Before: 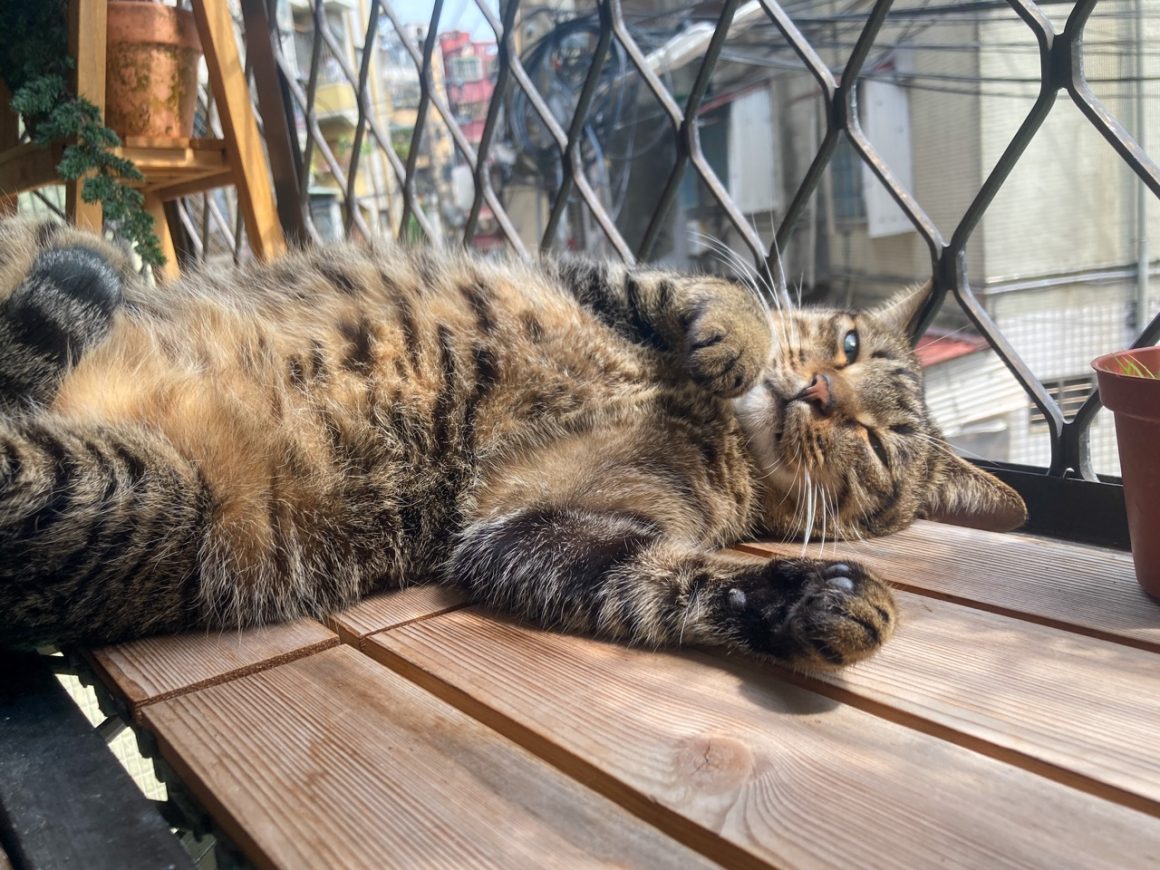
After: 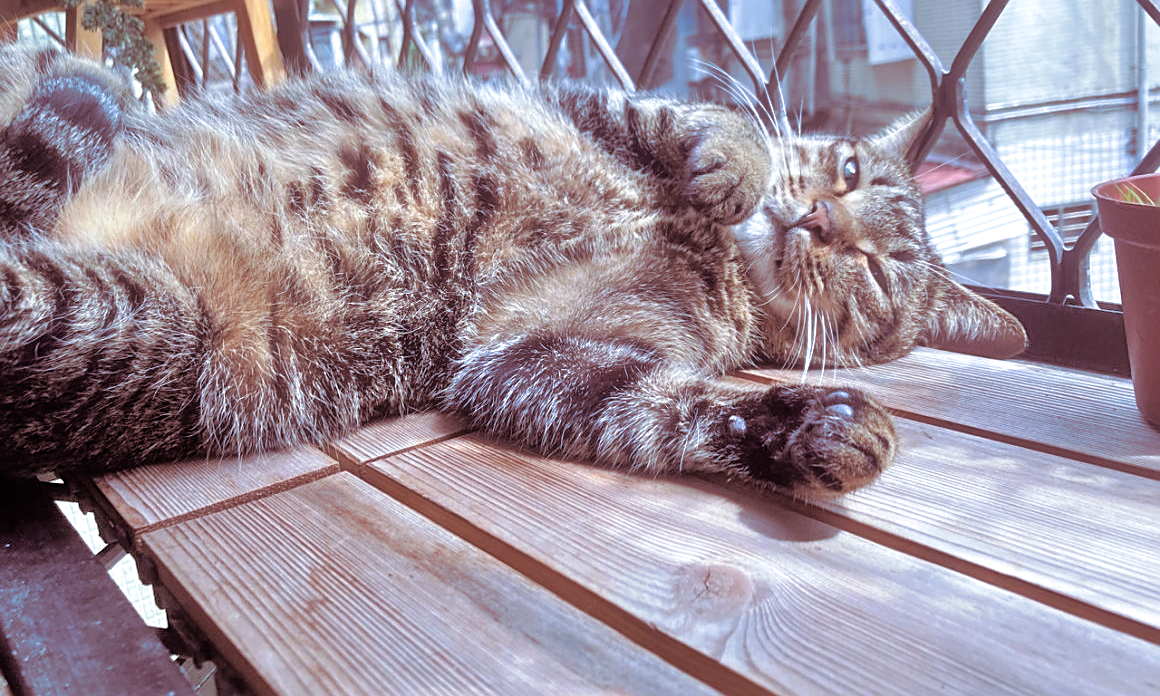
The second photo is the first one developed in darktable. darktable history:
tone equalizer: -7 EV 0.15 EV, -6 EV 0.6 EV, -5 EV 1.15 EV, -4 EV 1.33 EV, -3 EV 1.15 EV, -2 EV 0.6 EV, -1 EV 0.15 EV, mask exposure compensation -0.5 EV
white balance: red 0.948, green 1.02, blue 1.176
crop and rotate: top 19.998%
haze removal: strength -0.05
color correction: highlights a* -0.772, highlights b* -8.92
split-toning: shadows › hue 360°
sharpen: on, module defaults
